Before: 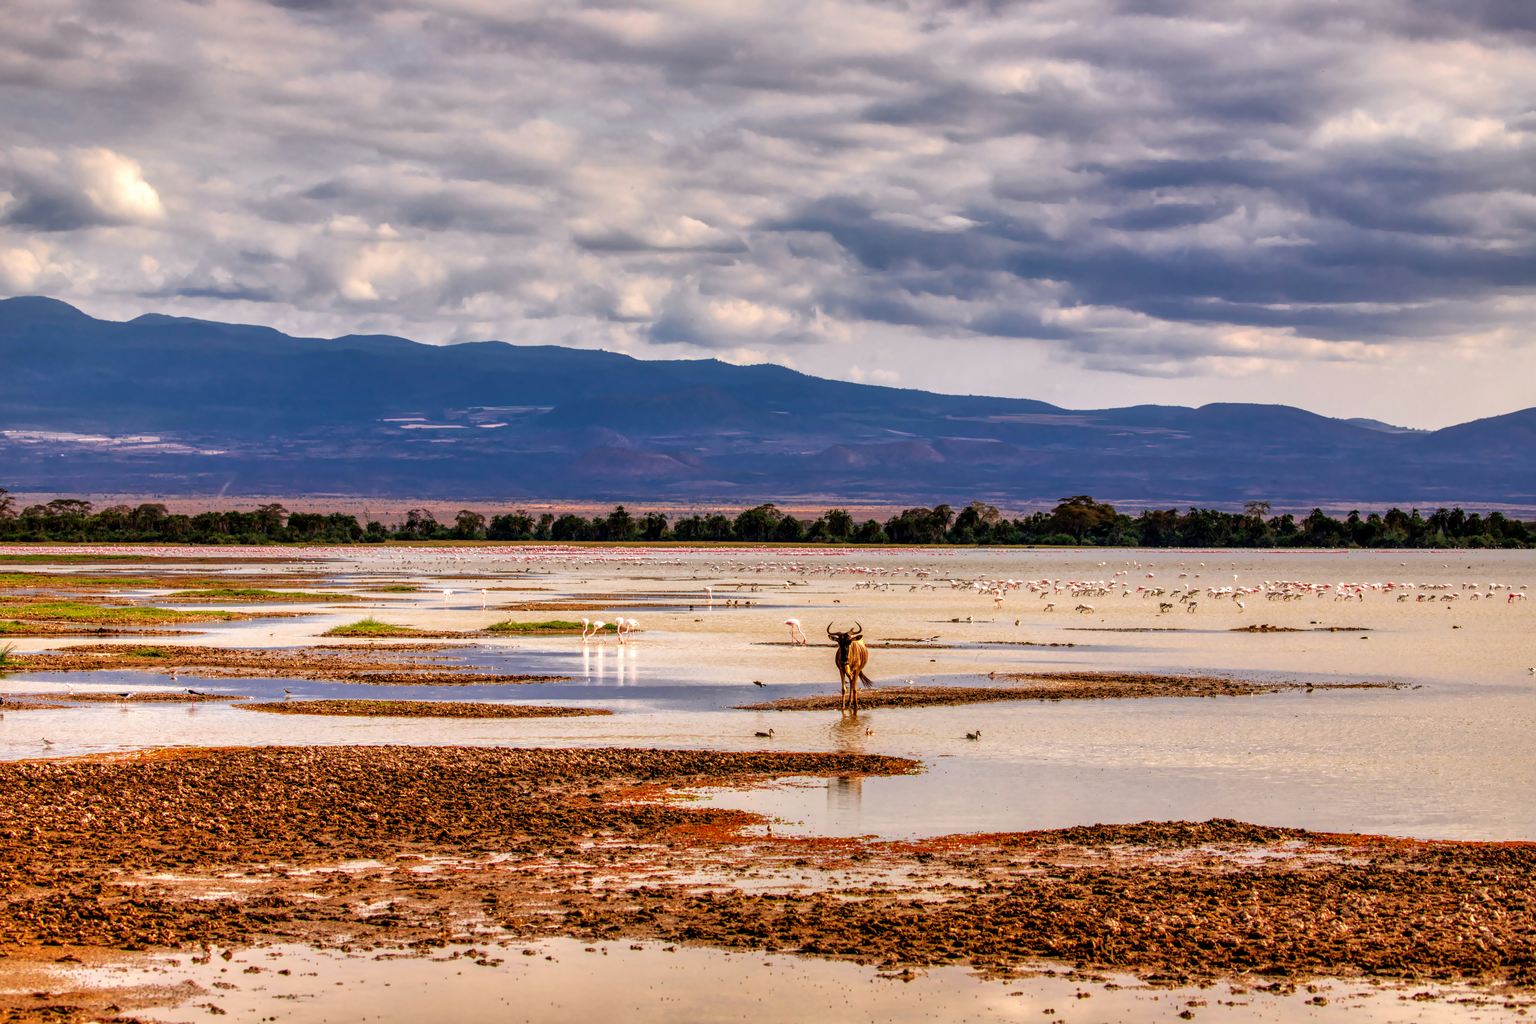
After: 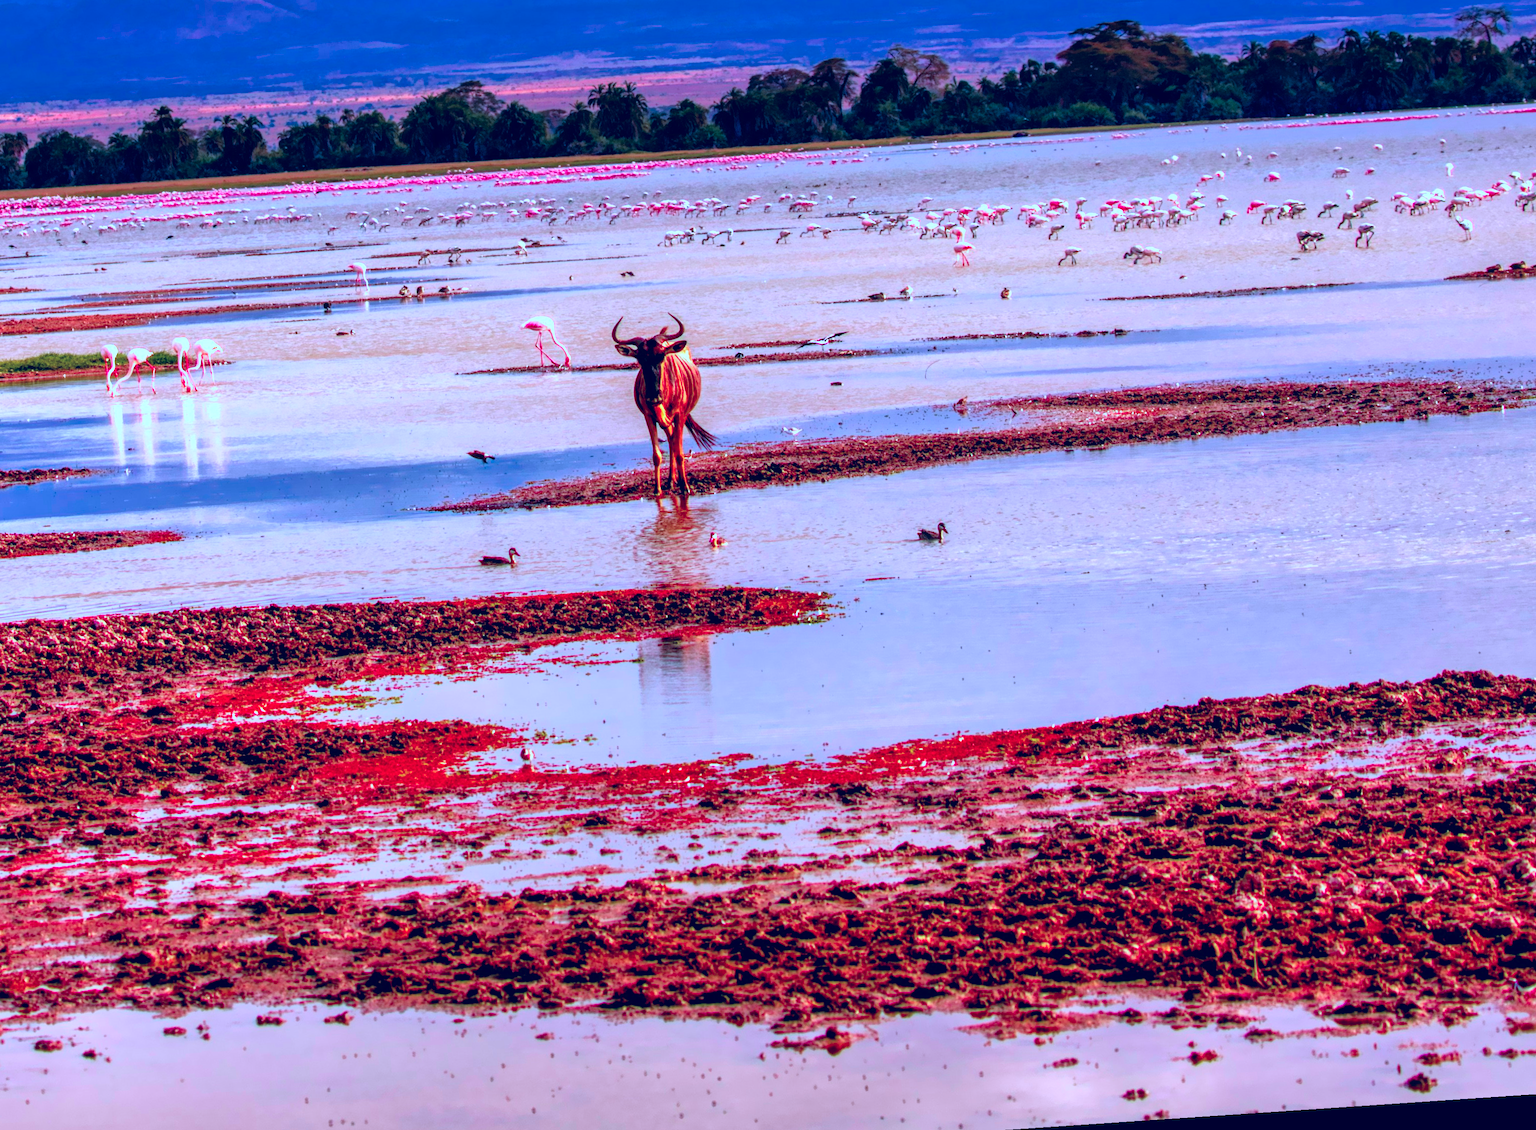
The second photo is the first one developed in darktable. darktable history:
rotate and perspective: rotation -4.2°, shear 0.006, automatic cropping off
crop: left 35.976%, top 45.819%, right 18.162%, bottom 5.807%
tone curve: curves: ch1 [(0, 0) (0.108, 0.197) (0.5, 0.5) (0.681, 0.885) (1, 1)]; ch2 [(0, 0) (0.28, 0.151) (1, 1)], color space Lab, independent channels
white balance: red 0.948, green 1.02, blue 1.176
